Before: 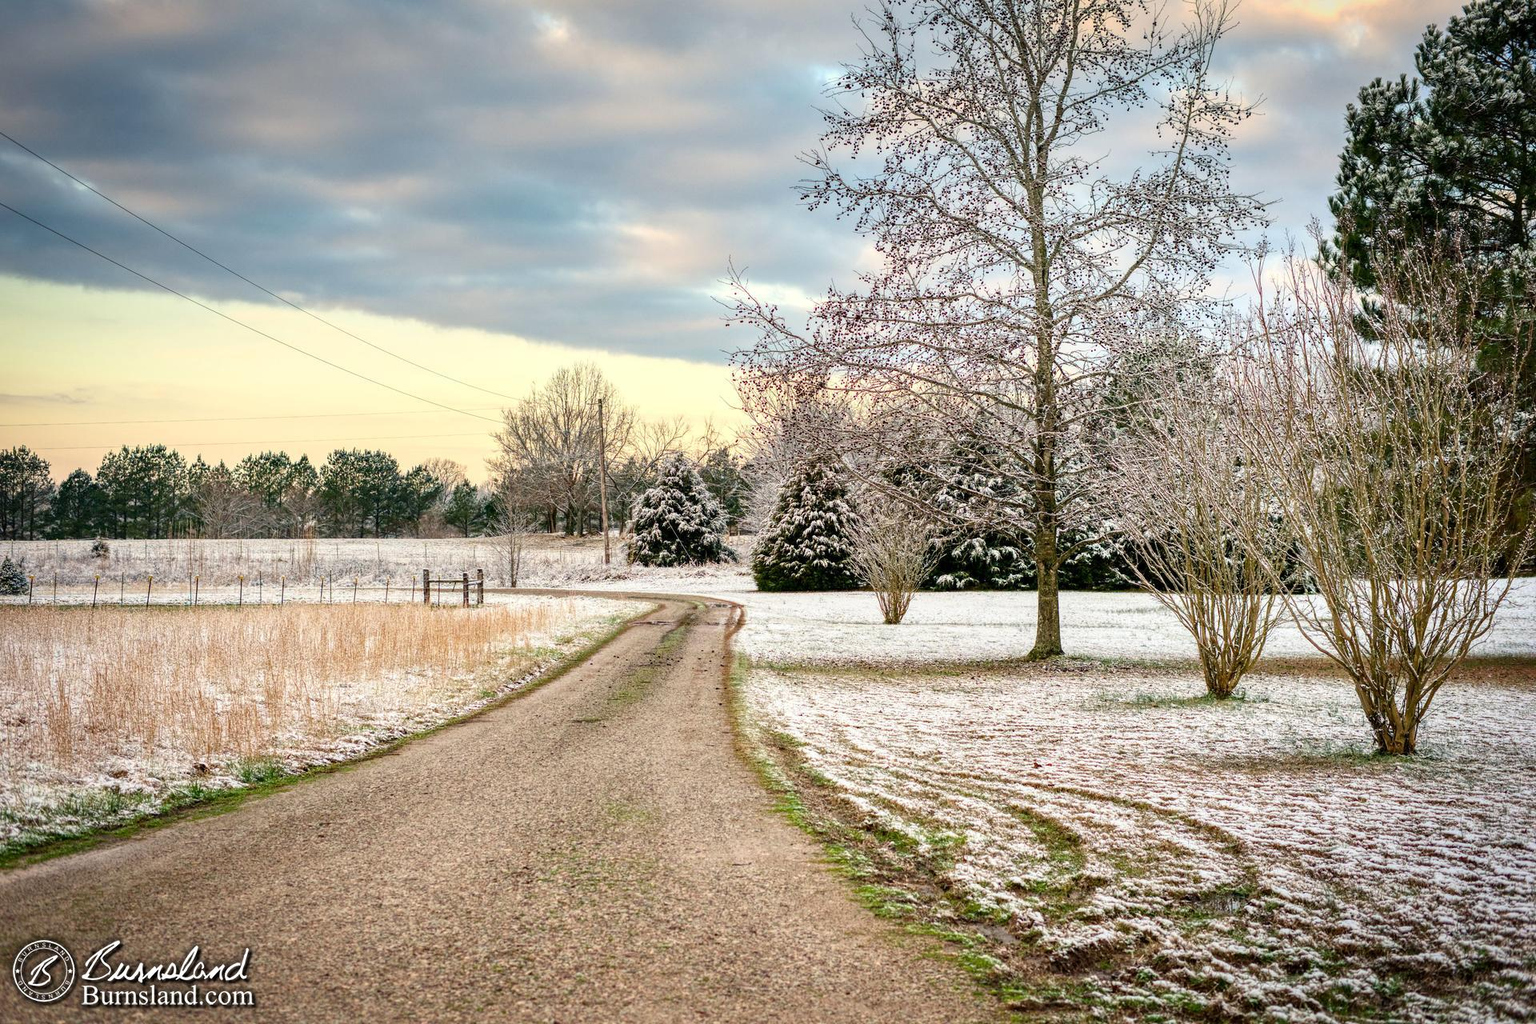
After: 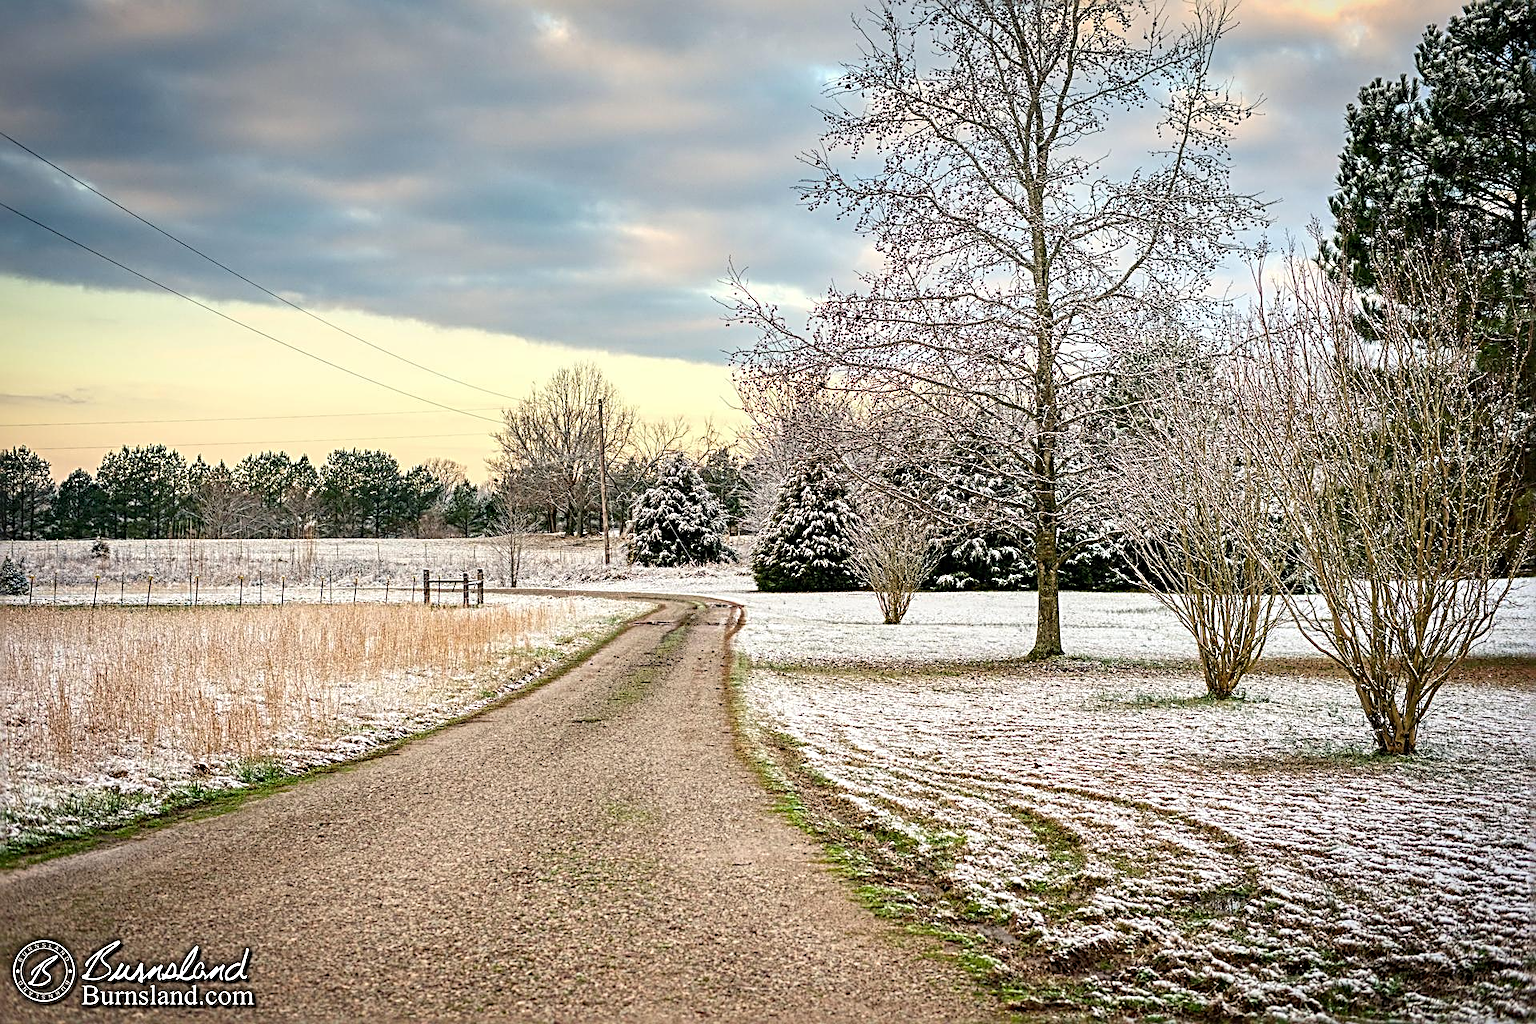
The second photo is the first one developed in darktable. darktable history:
color correction: highlights b* -0.052
sharpen: radius 3.012, amount 0.77
